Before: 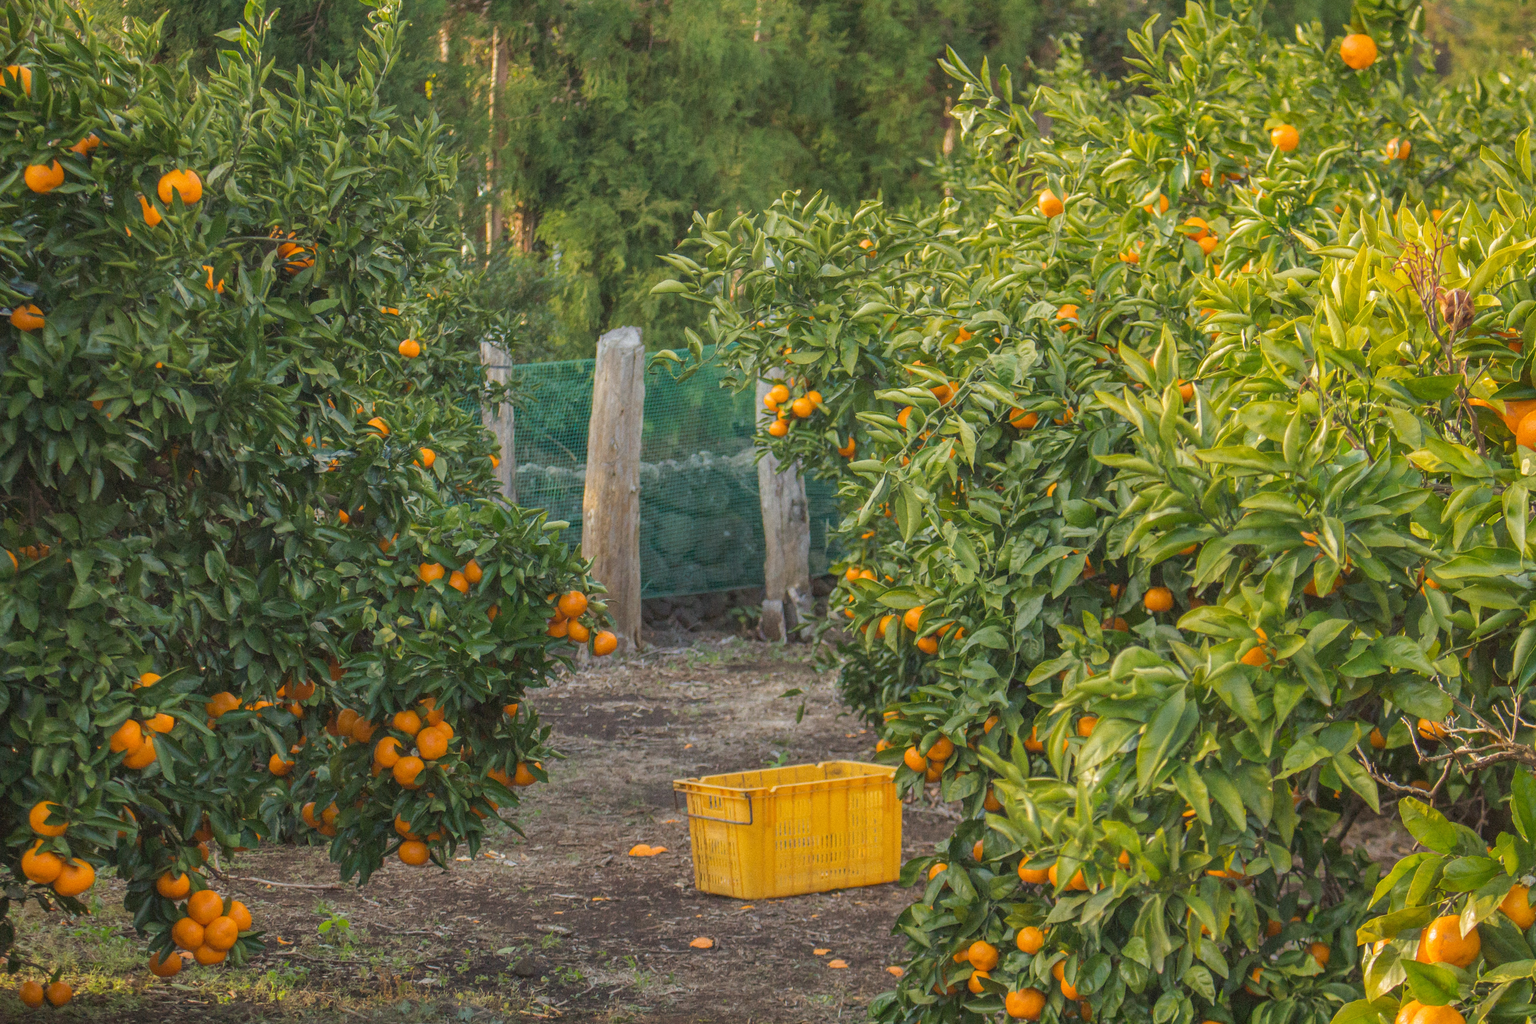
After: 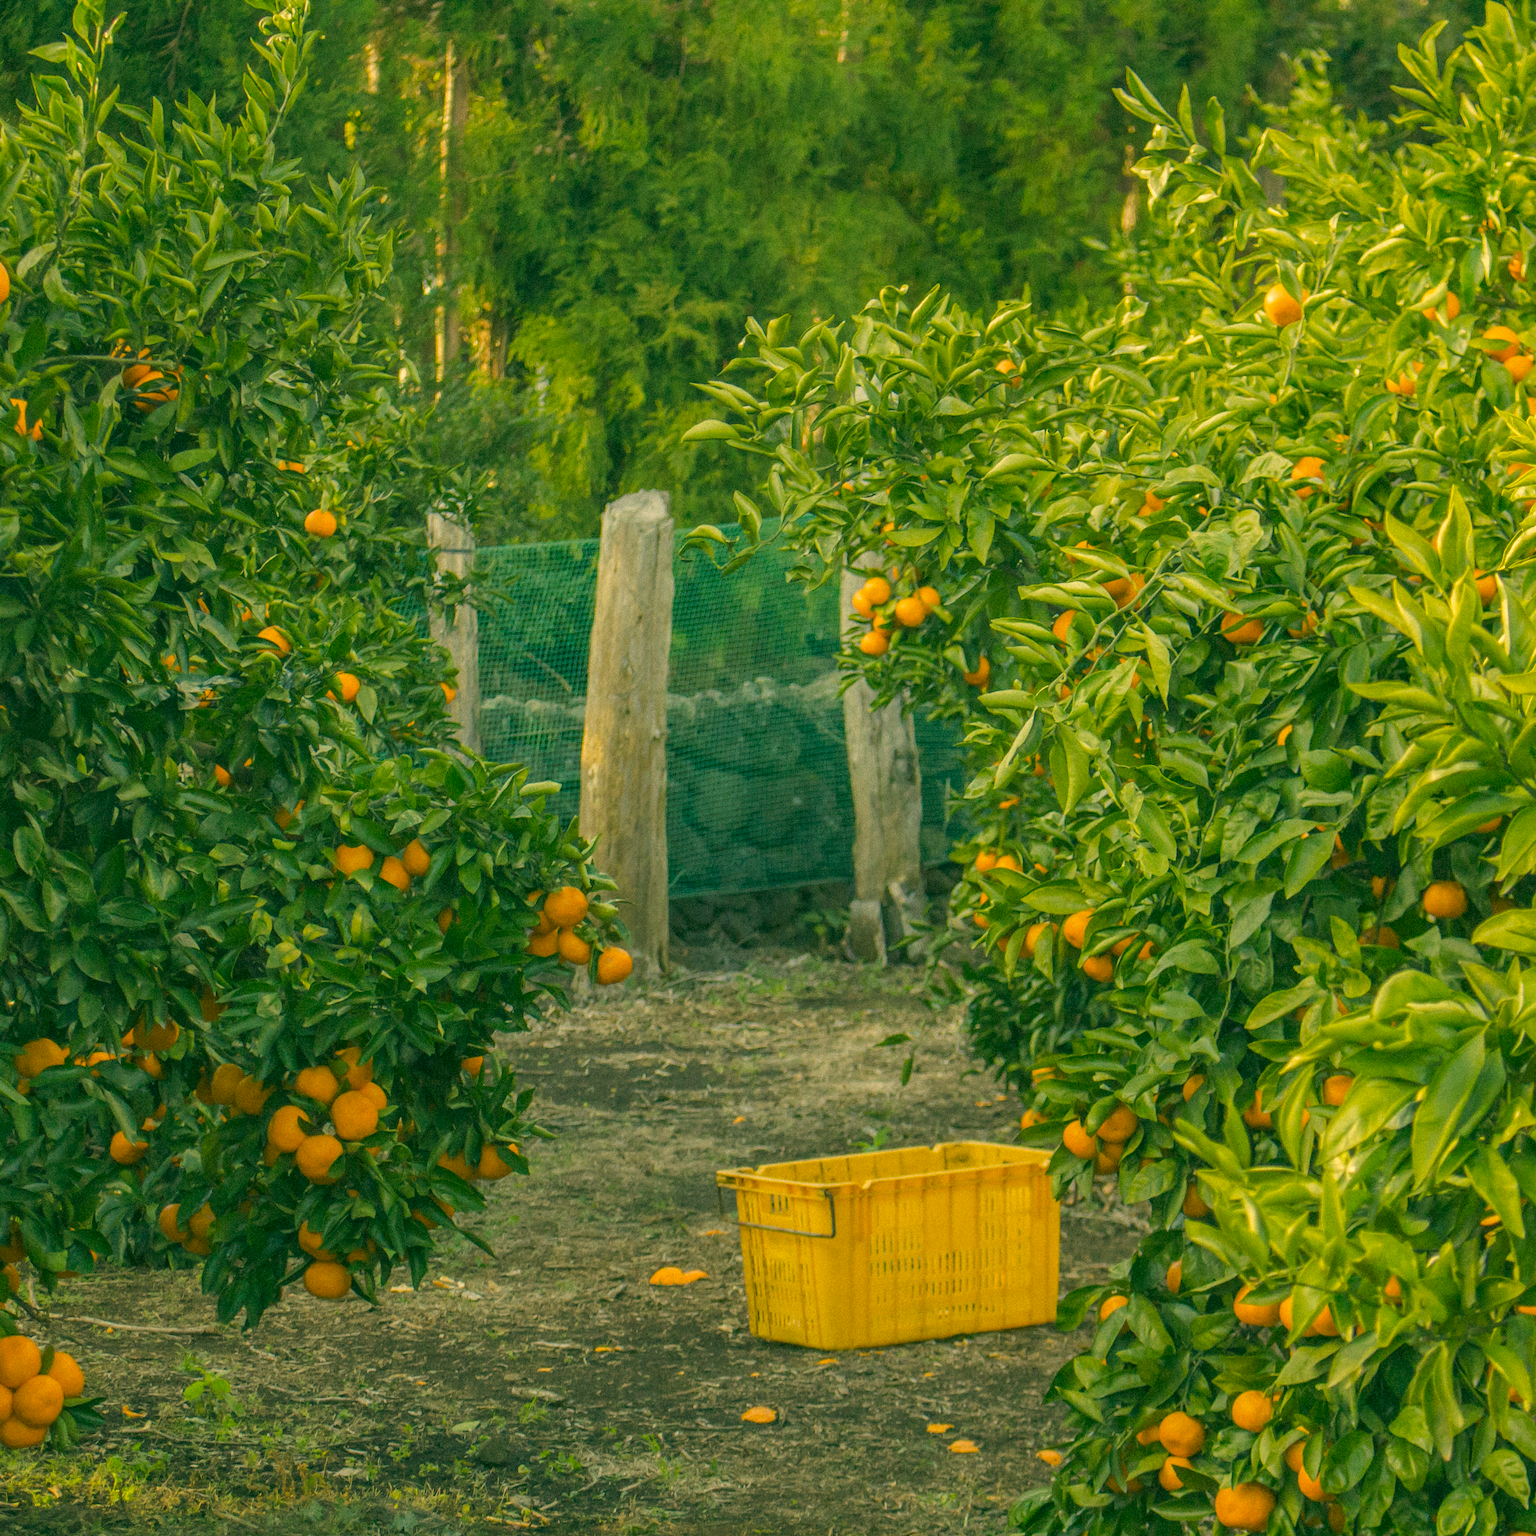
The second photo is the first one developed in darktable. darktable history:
exposure: compensate highlight preservation false
color correction: highlights a* 5.66, highlights b* 33.46, shadows a* -26.36, shadows b* 4.04
crop and rotate: left 12.755%, right 20.582%
